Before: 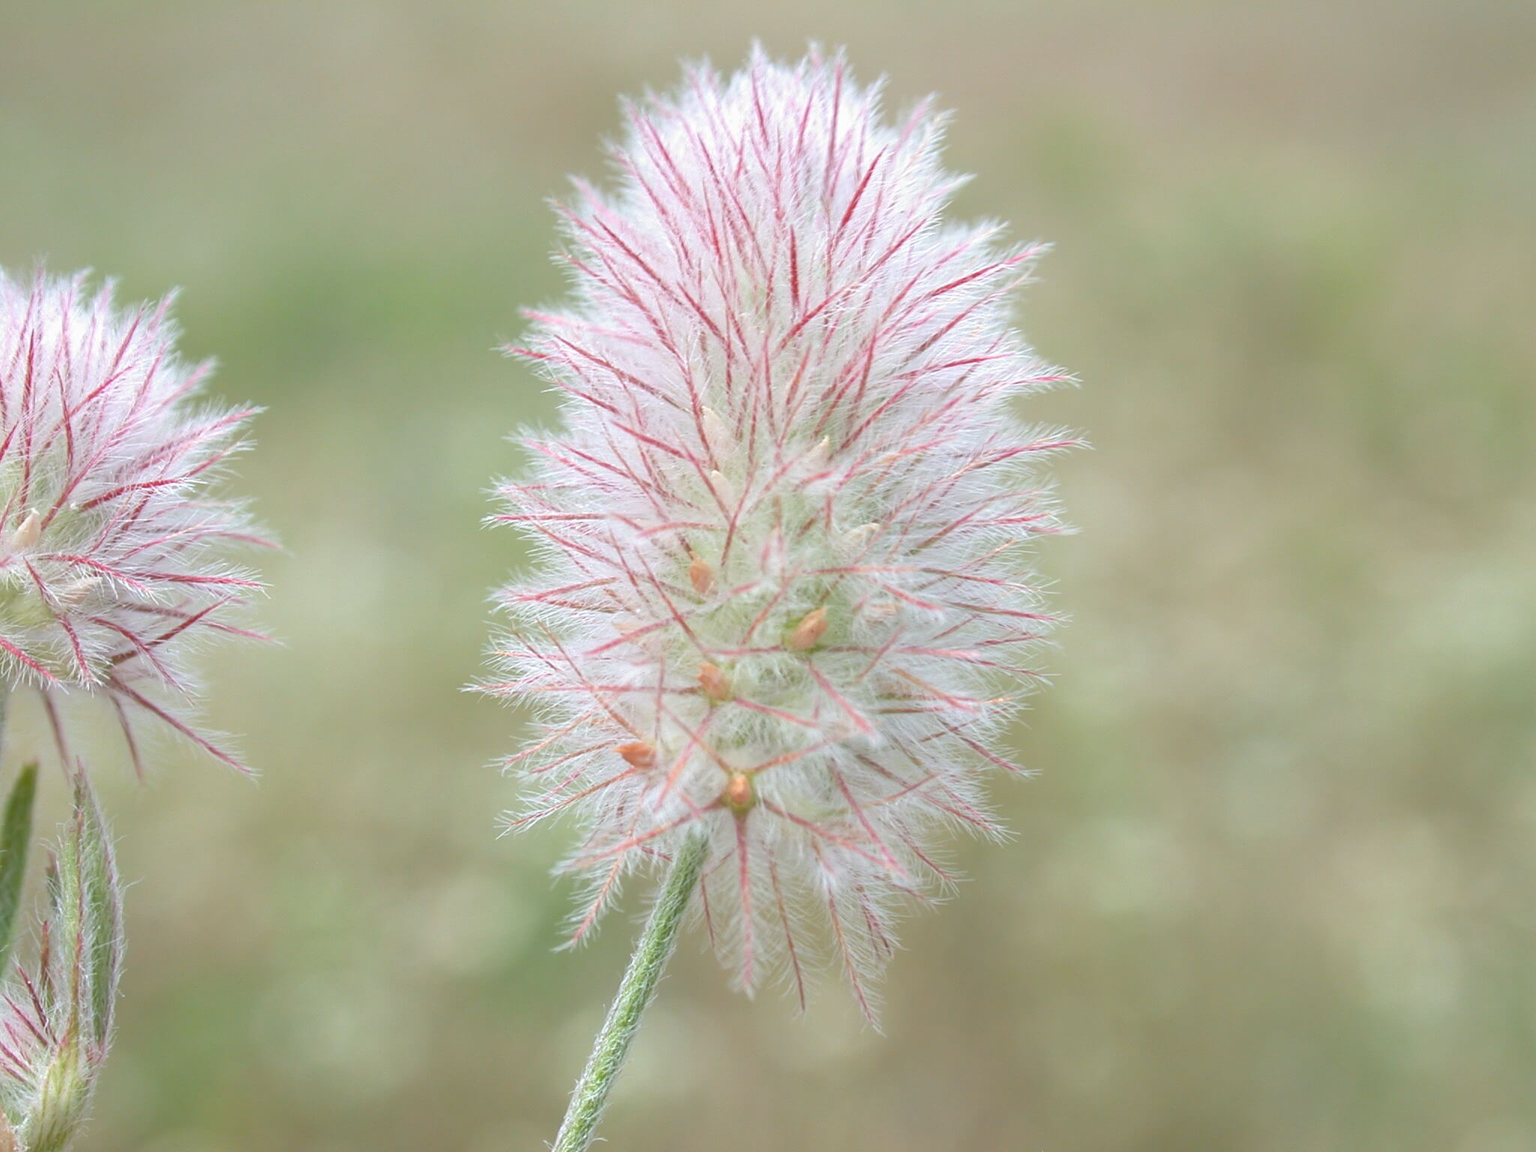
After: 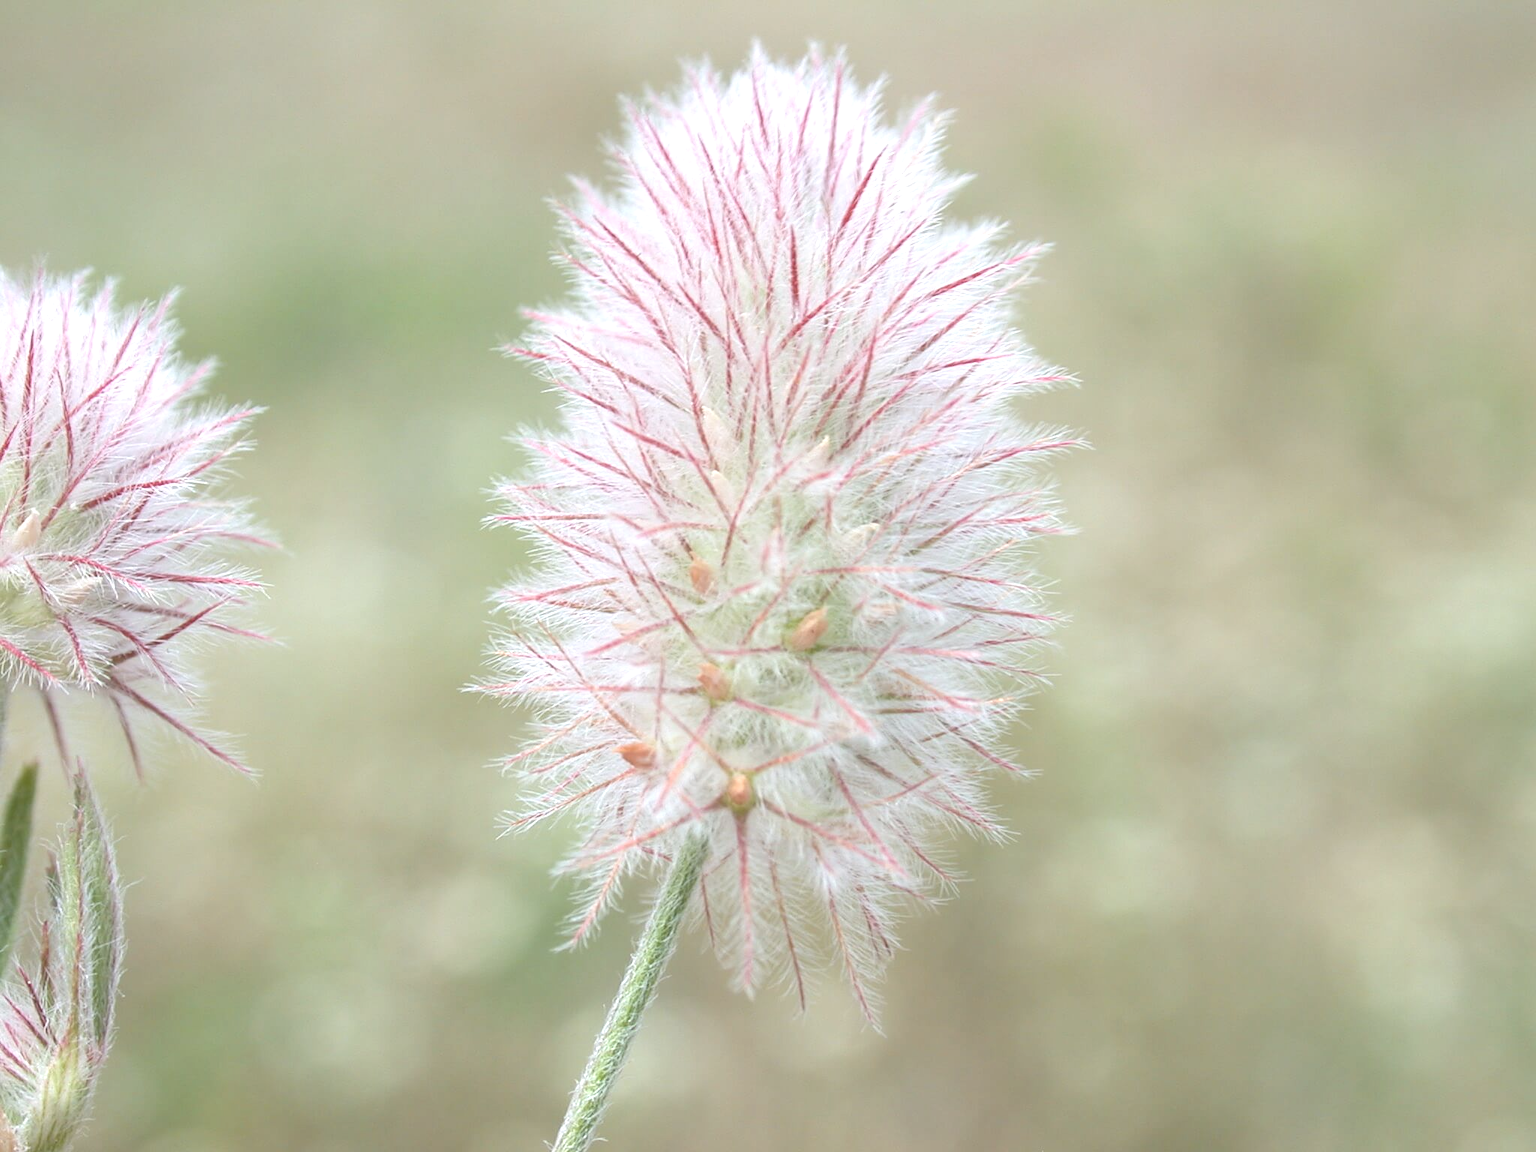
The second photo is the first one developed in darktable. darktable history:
exposure: exposure 0.298 EV, compensate highlight preservation false
contrast brightness saturation: contrast 0.111, saturation -0.177
